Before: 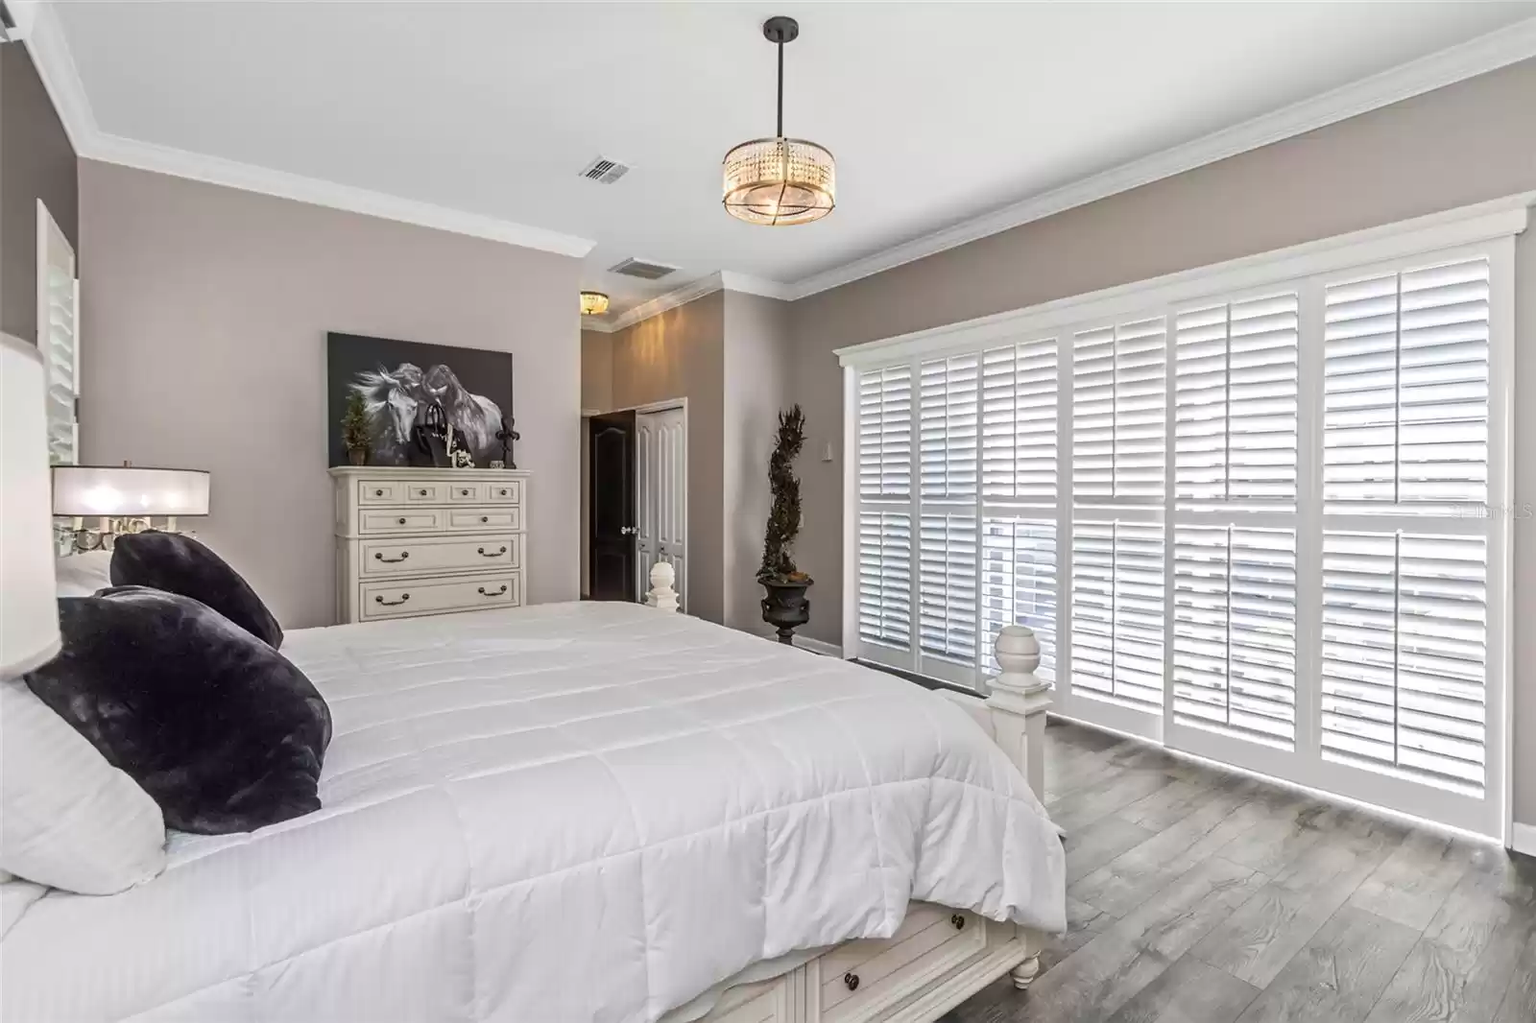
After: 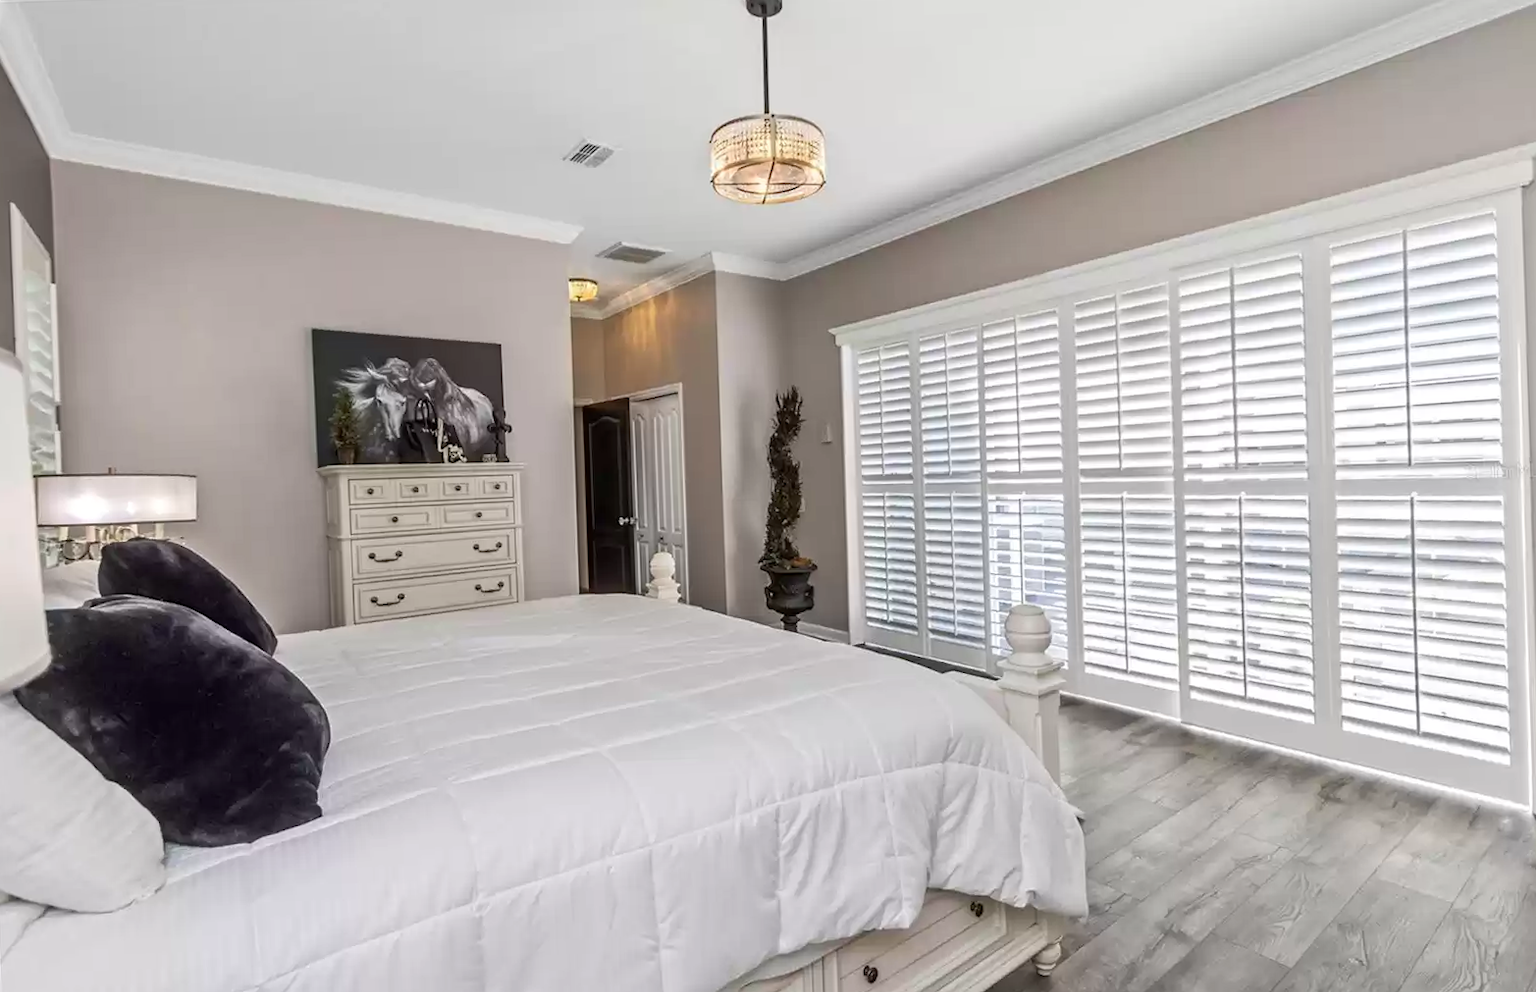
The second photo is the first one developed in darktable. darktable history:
rotate and perspective: rotation -2°, crop left 0.022, crop right 0.978, crop top 0.049, crop bottom 0.951
exposure: black level correction 0.001, exposure 0.014 EV, compensate highlight preservation false
